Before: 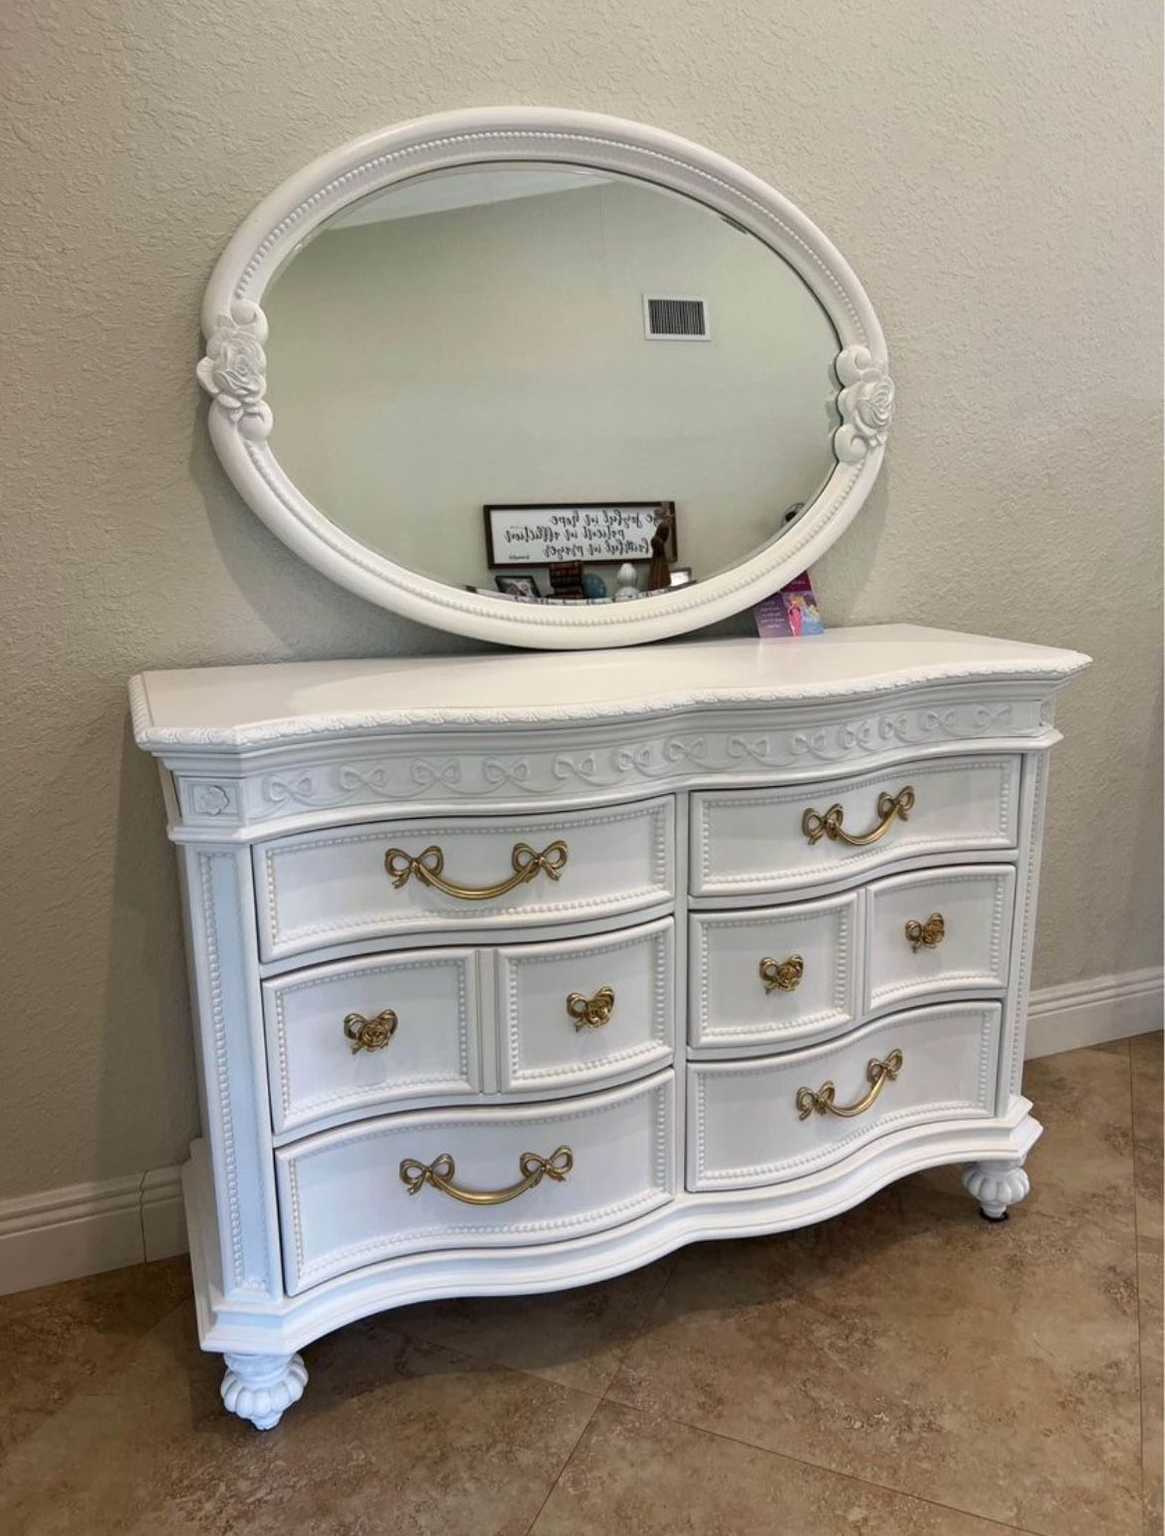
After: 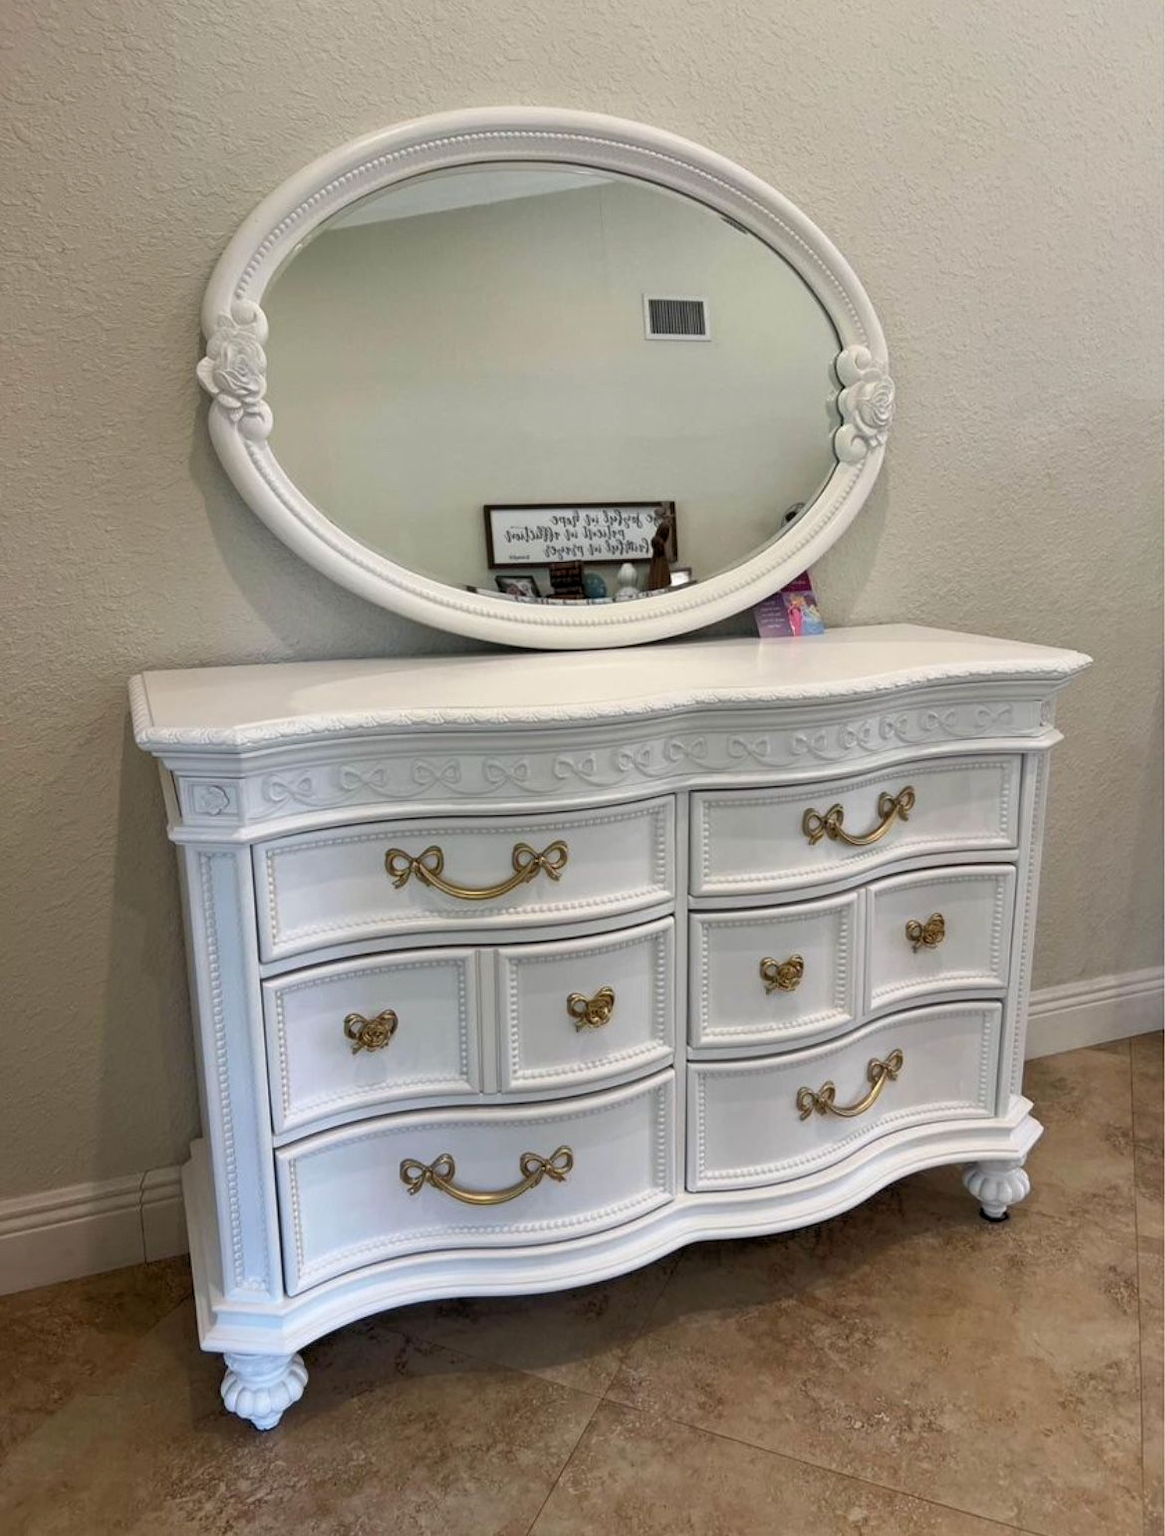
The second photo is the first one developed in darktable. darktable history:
tone equalizer: -8 EV -1.84 EV, -7 EV -1.17 EV, -6 EV -1.66 EV
